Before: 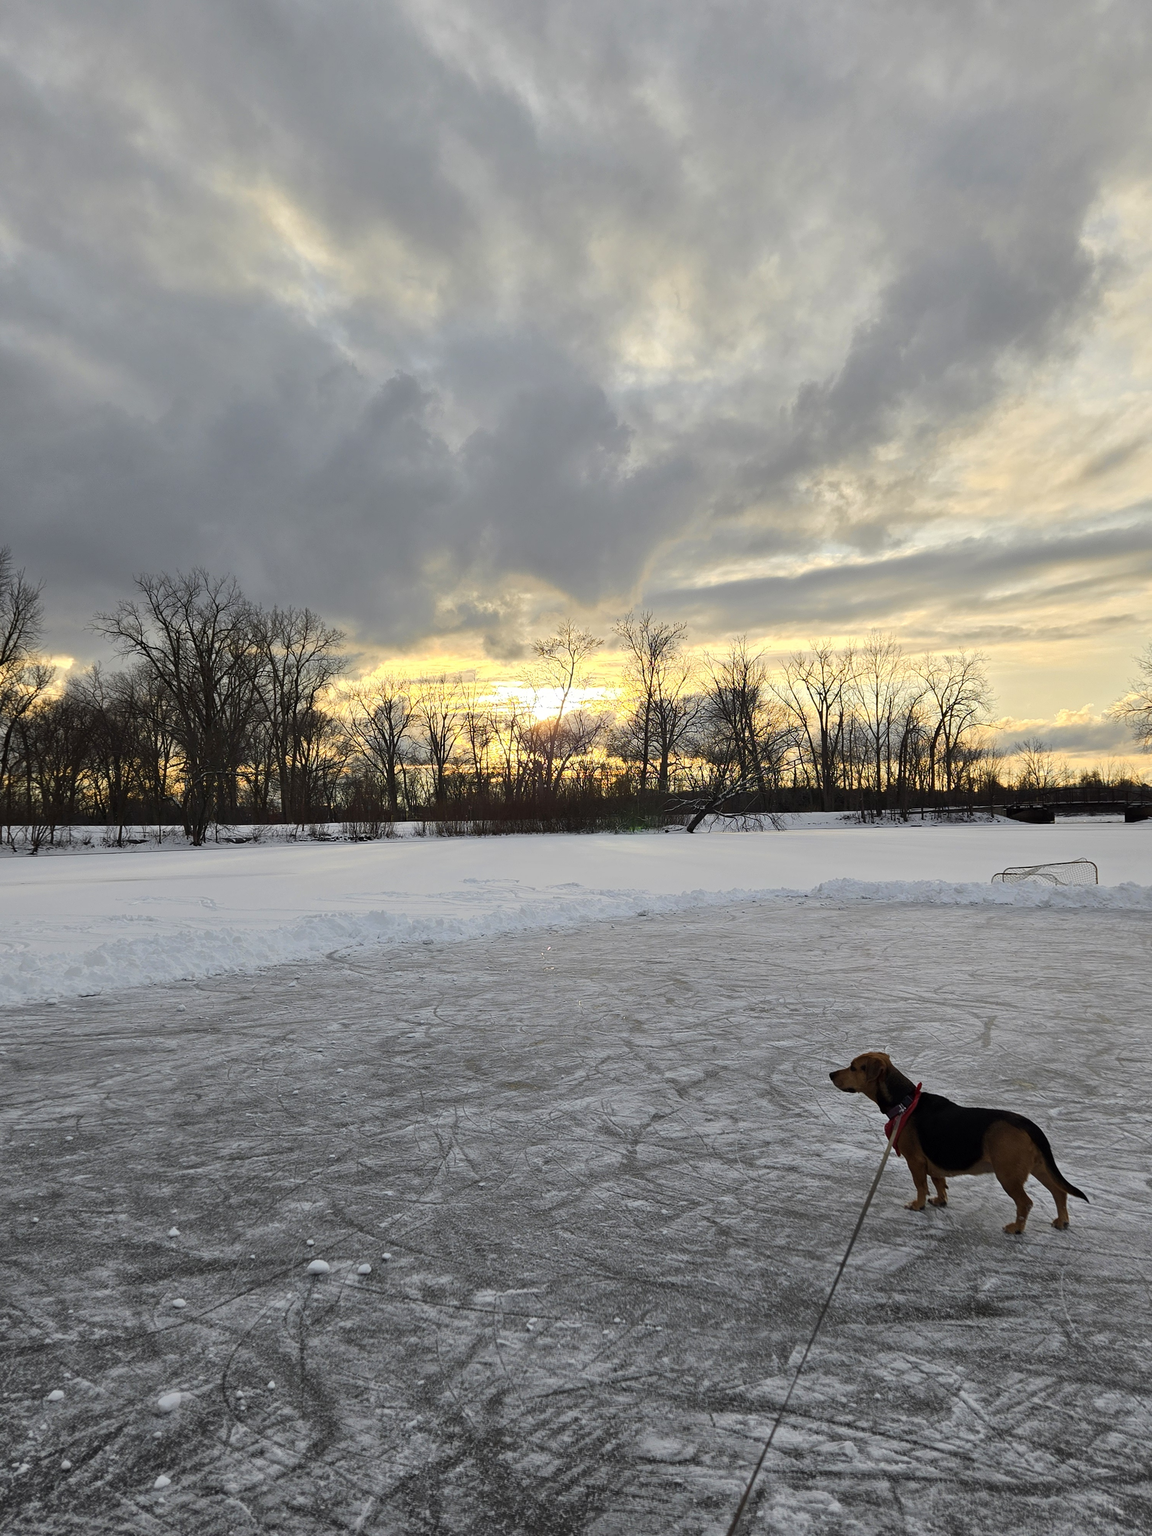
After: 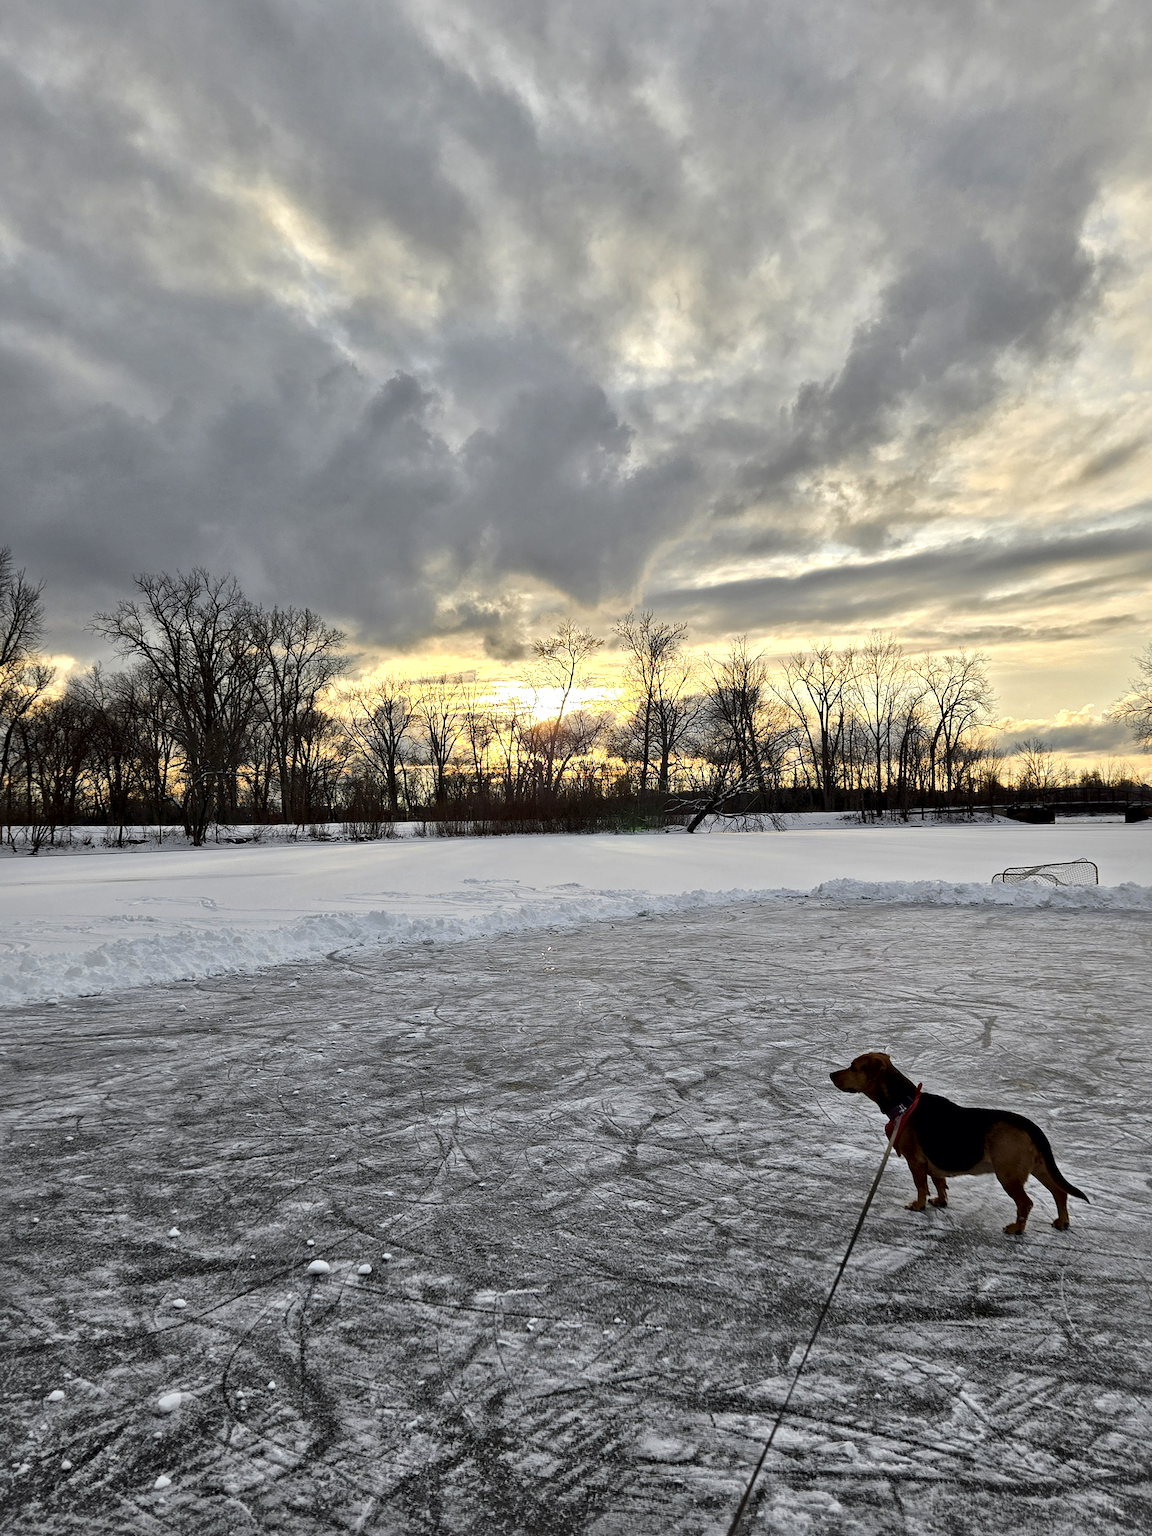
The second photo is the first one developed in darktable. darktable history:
exposure: black level correction 0.001, compensate highlight preservation false
local contrast: mode bilateral grid, contrast 71, coarseness 75, detail 180%, midtone range 0.2
